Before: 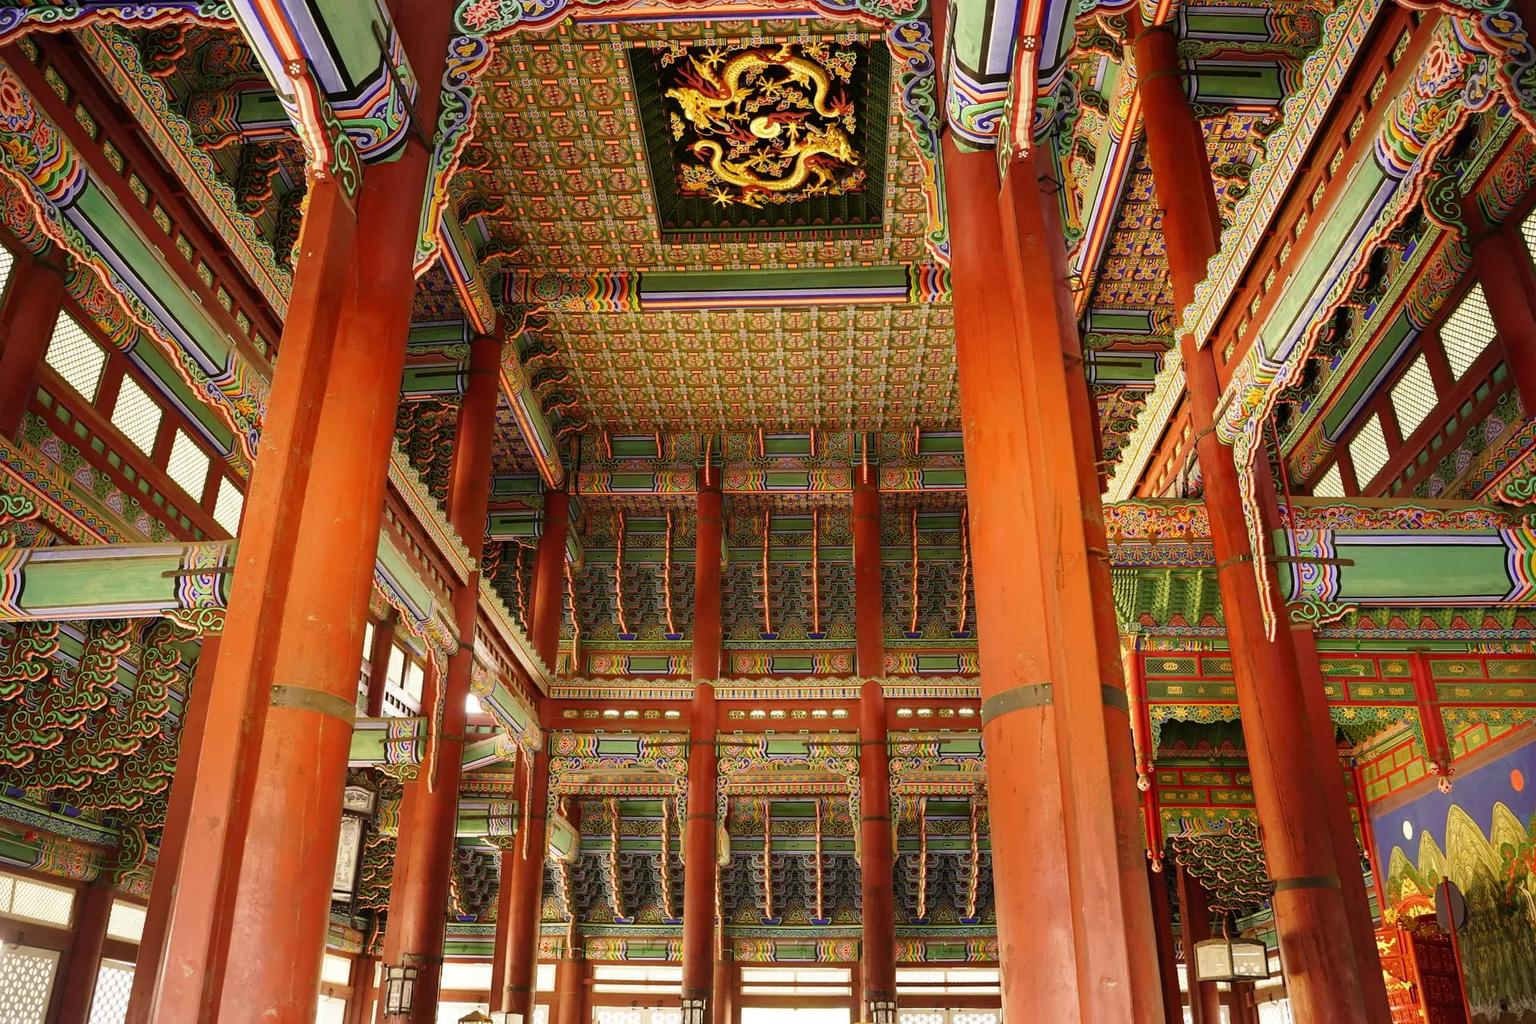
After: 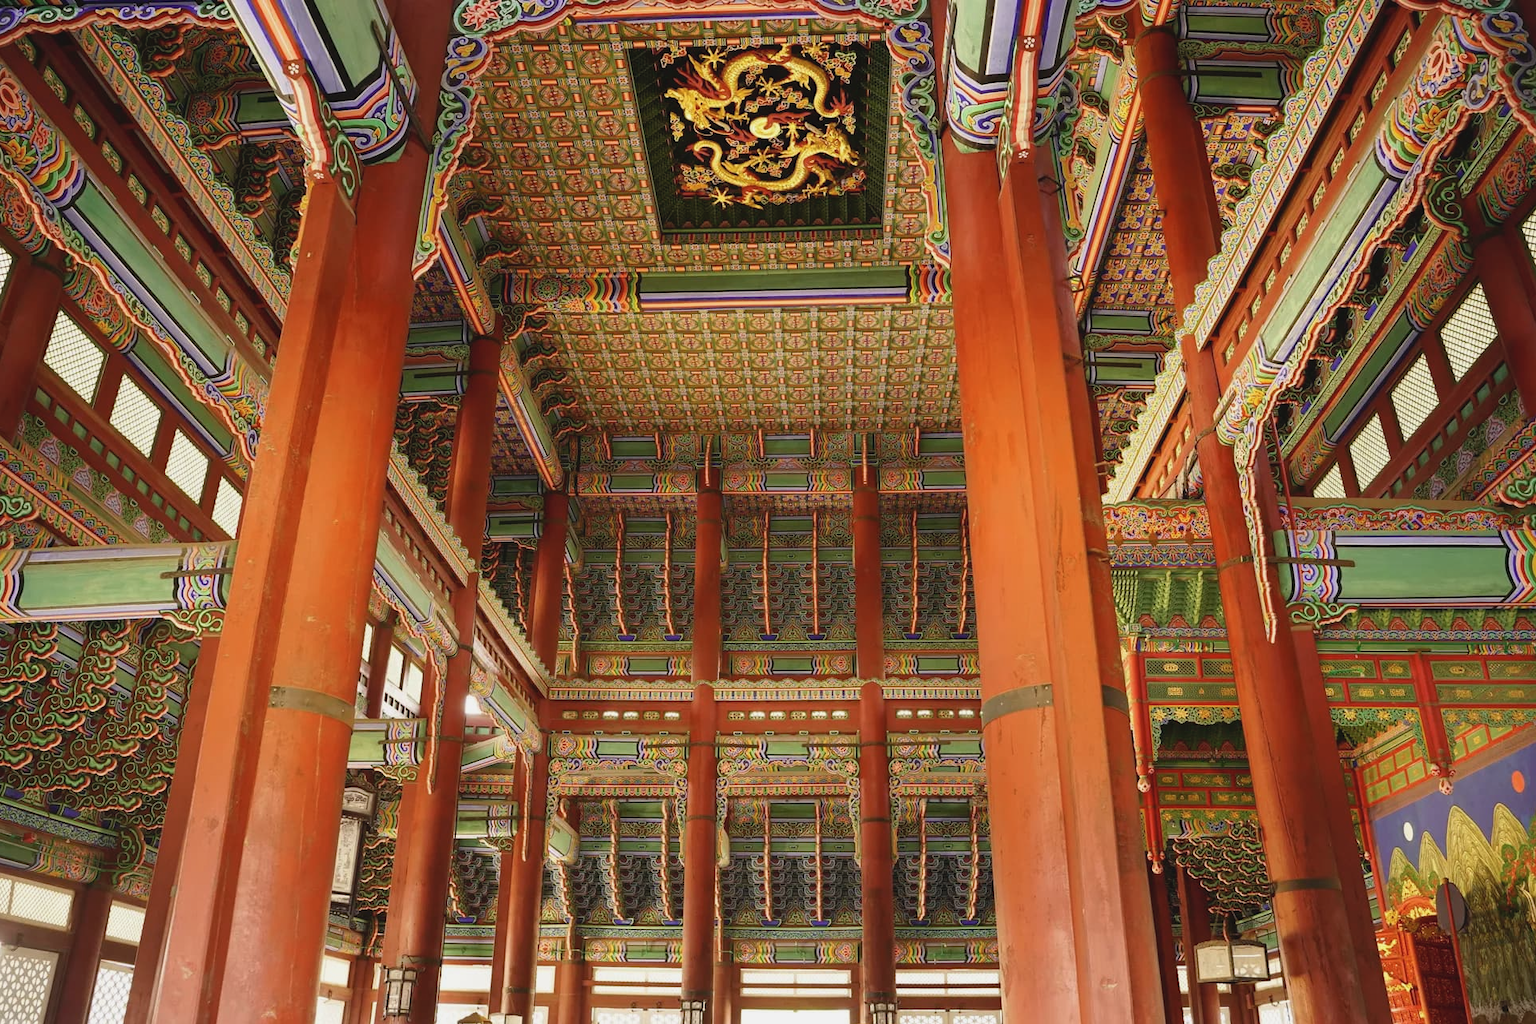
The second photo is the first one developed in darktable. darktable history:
crop and rotate: left 0.156%, bottom 0.01%
contrast brightness saturation: contrast -0.097, saturation -0.098
